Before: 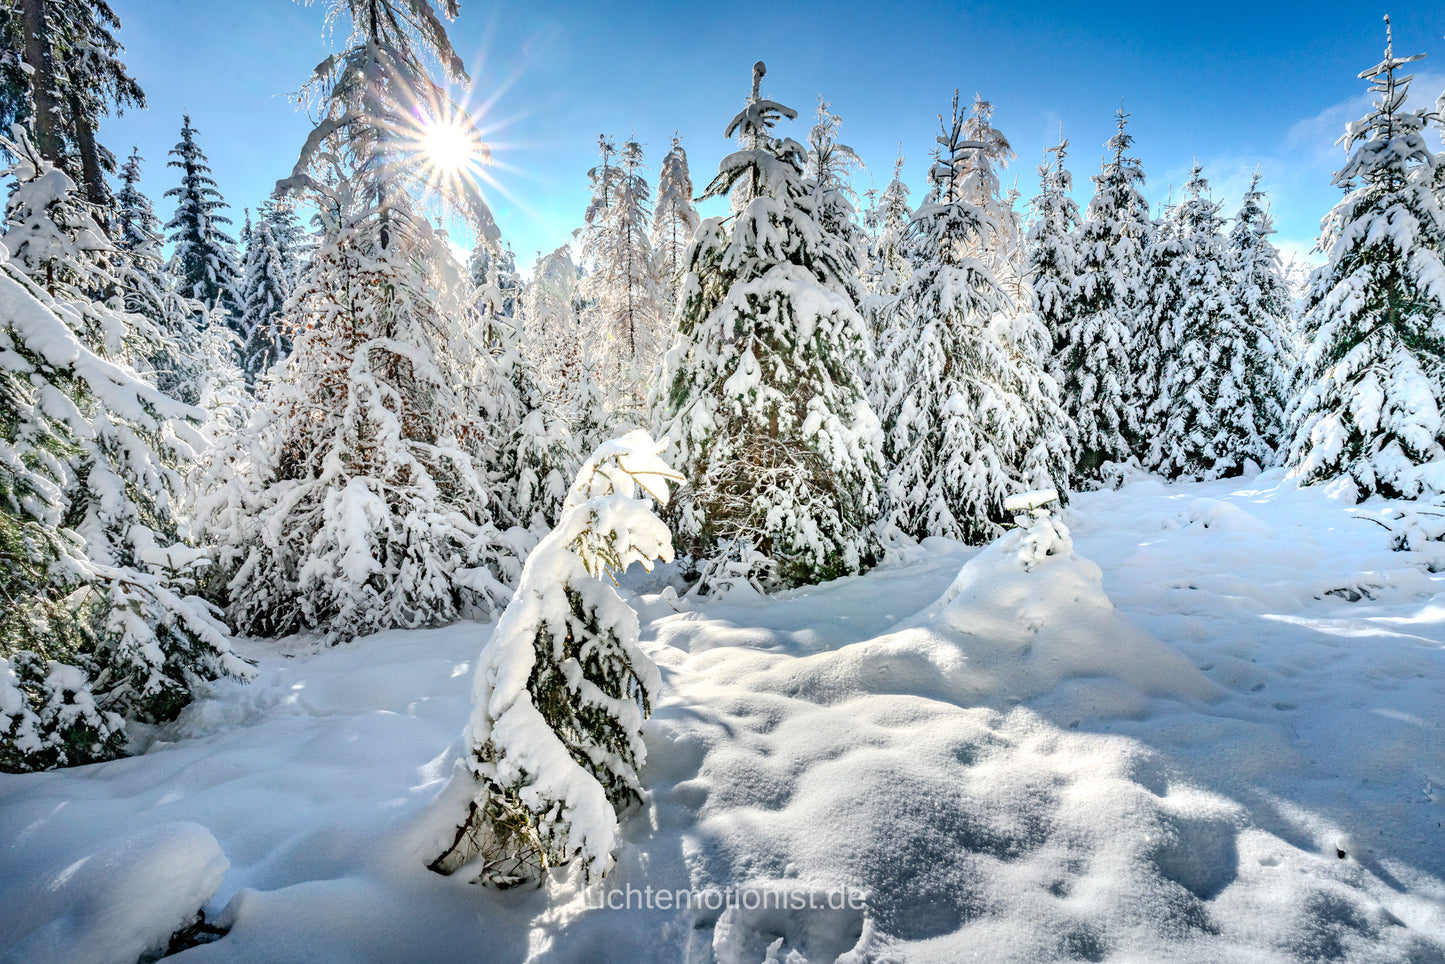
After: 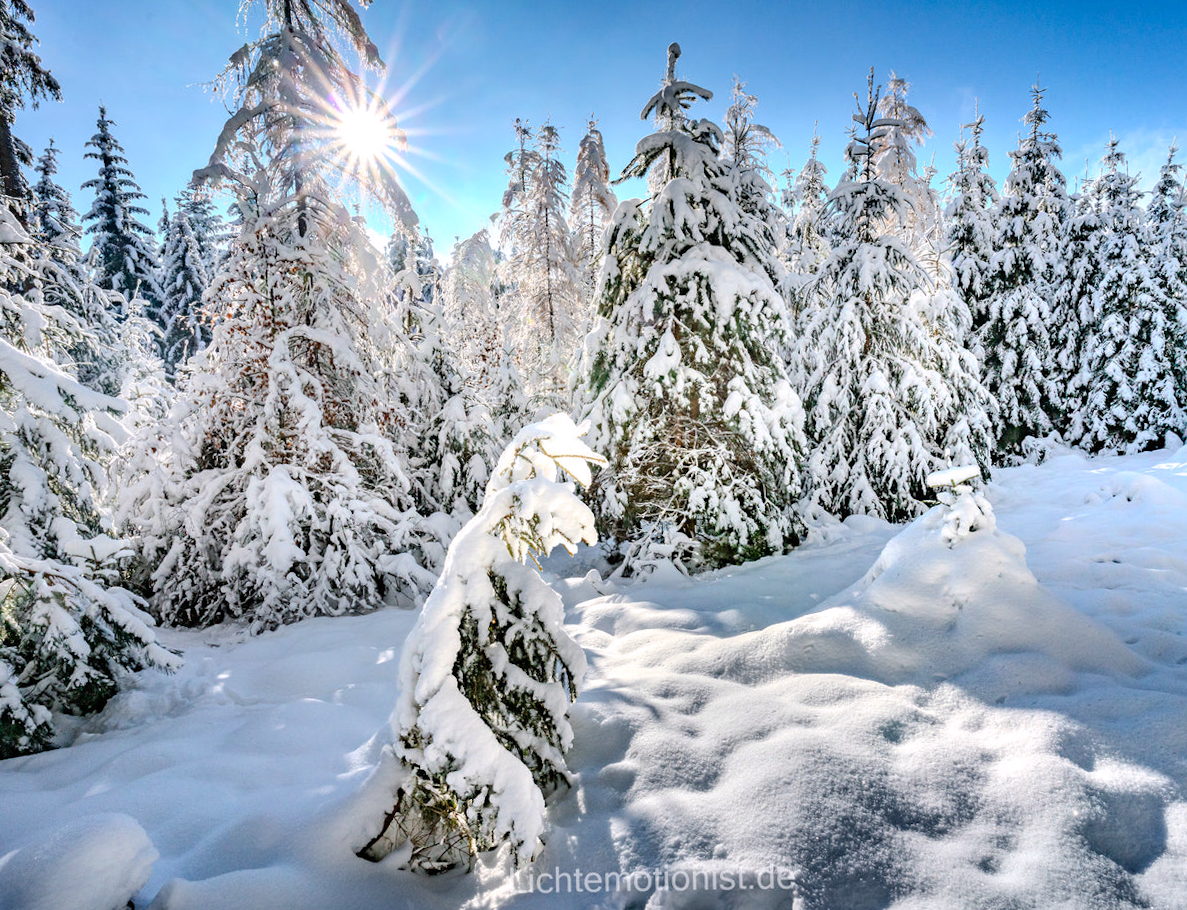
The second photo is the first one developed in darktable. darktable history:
crop and rotate: angle 1°, left 4.281%, top 0.642%, right 11.383%, bottom 2.486%
white balance: red 1.009, blue 1.027
